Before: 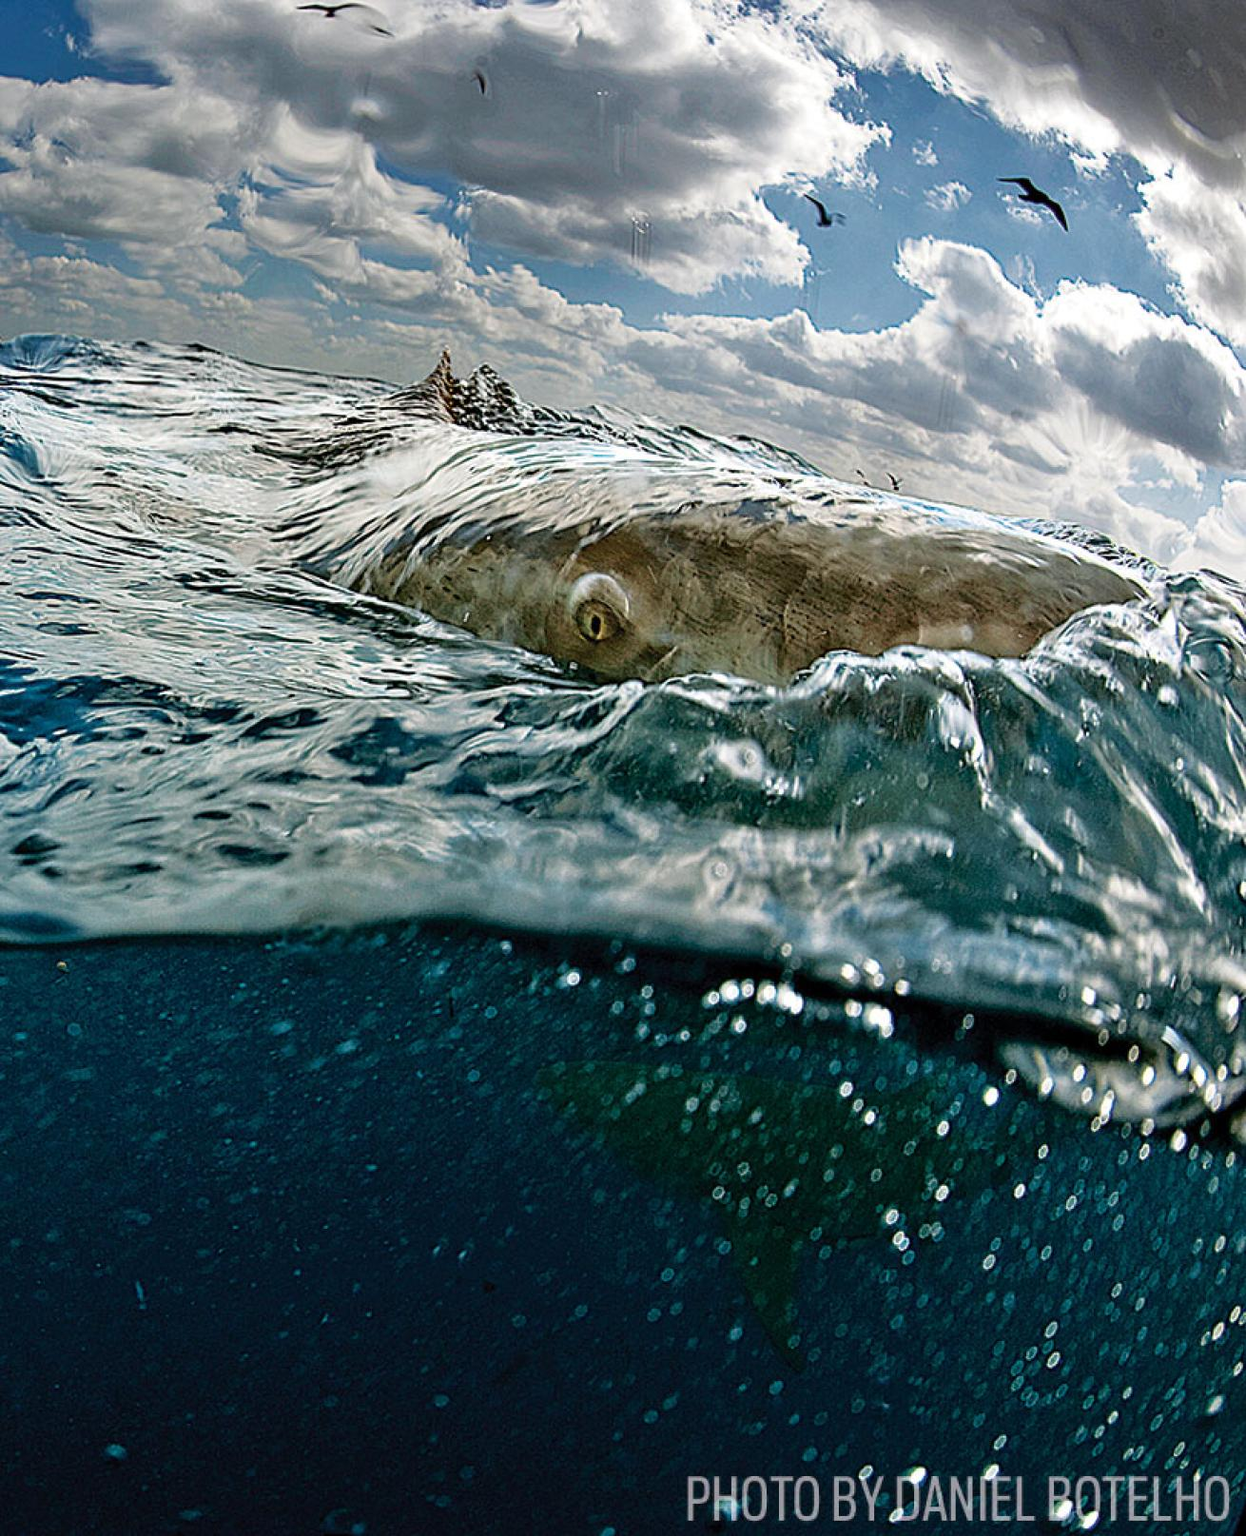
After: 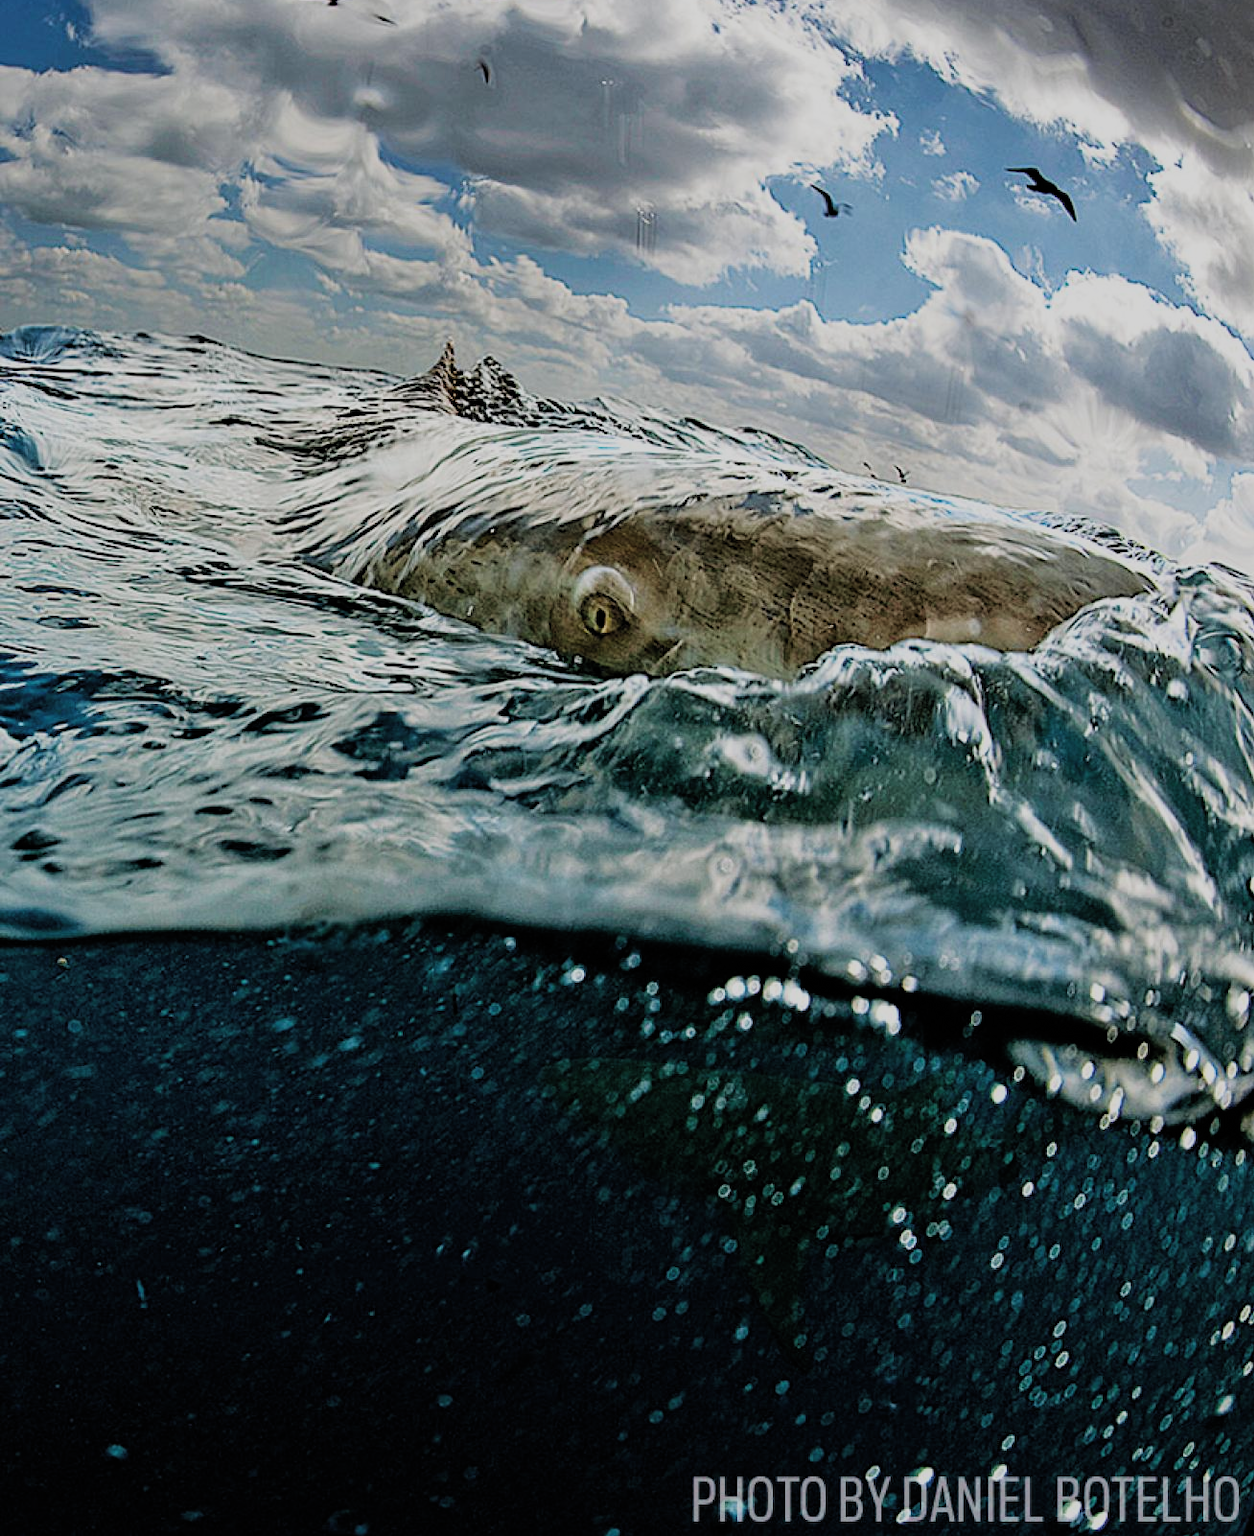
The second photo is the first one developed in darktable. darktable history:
crop: top 0.775%, right 0.122%
filmic rgb: black relative exposure -7.65 EV, white relative exposure 4.56 EV, hardness 3.61, add noise in highlights 0.001, preserve chrominance luminance Y, color science v3 (2019), use custom middle-gray values true, contrast in highlights soft
